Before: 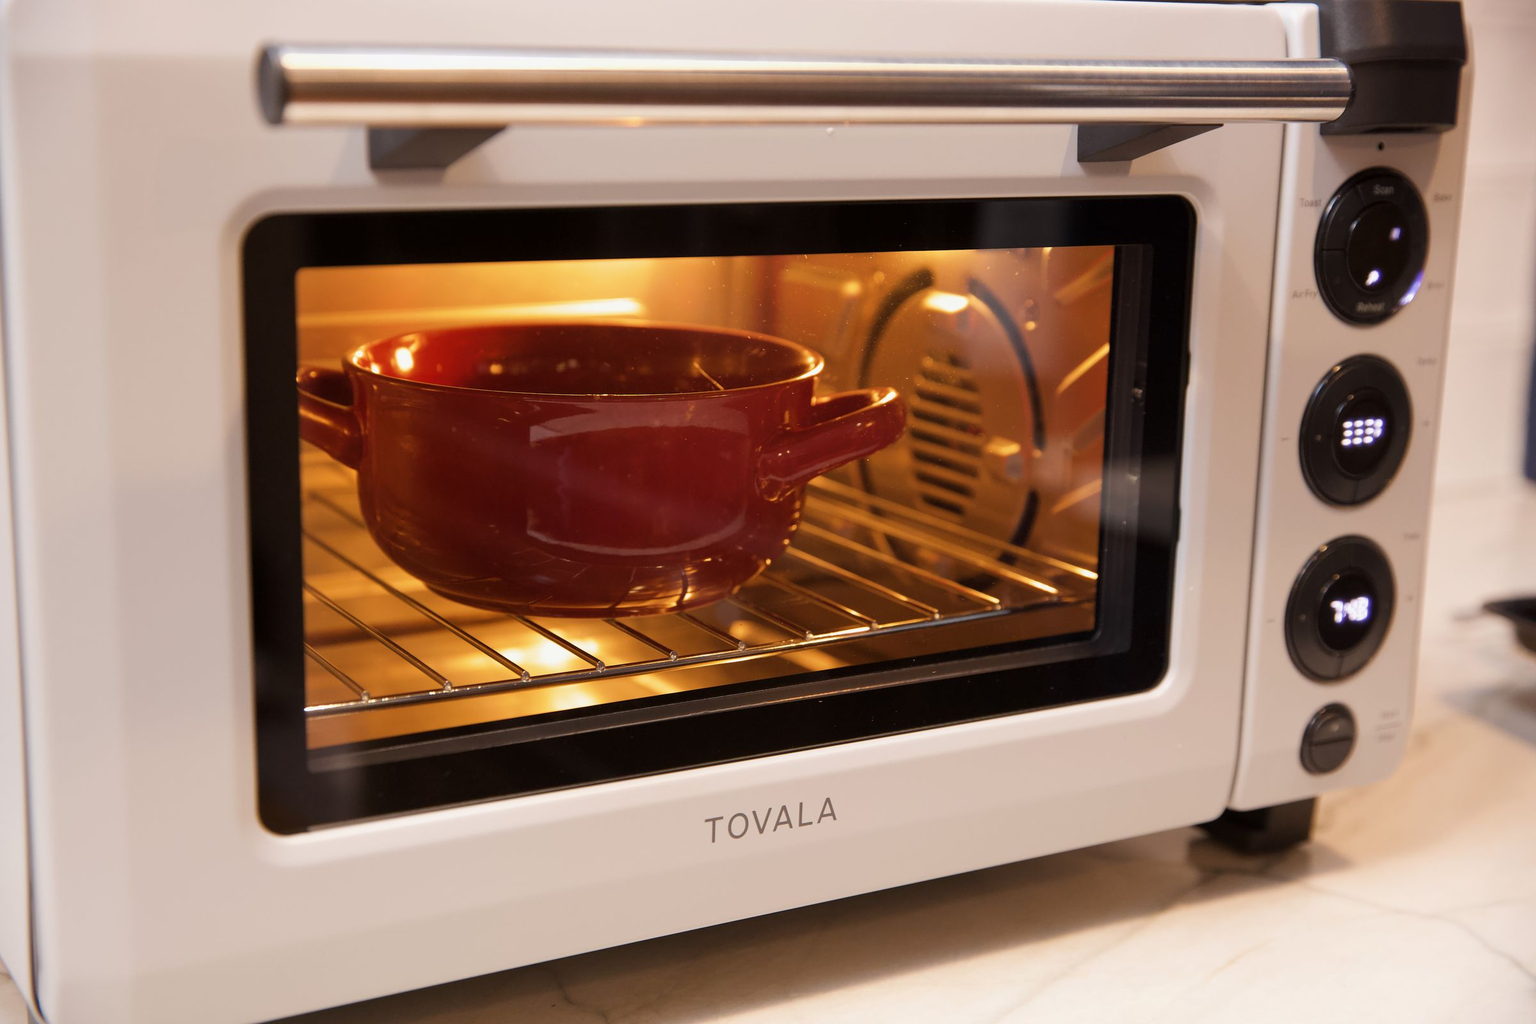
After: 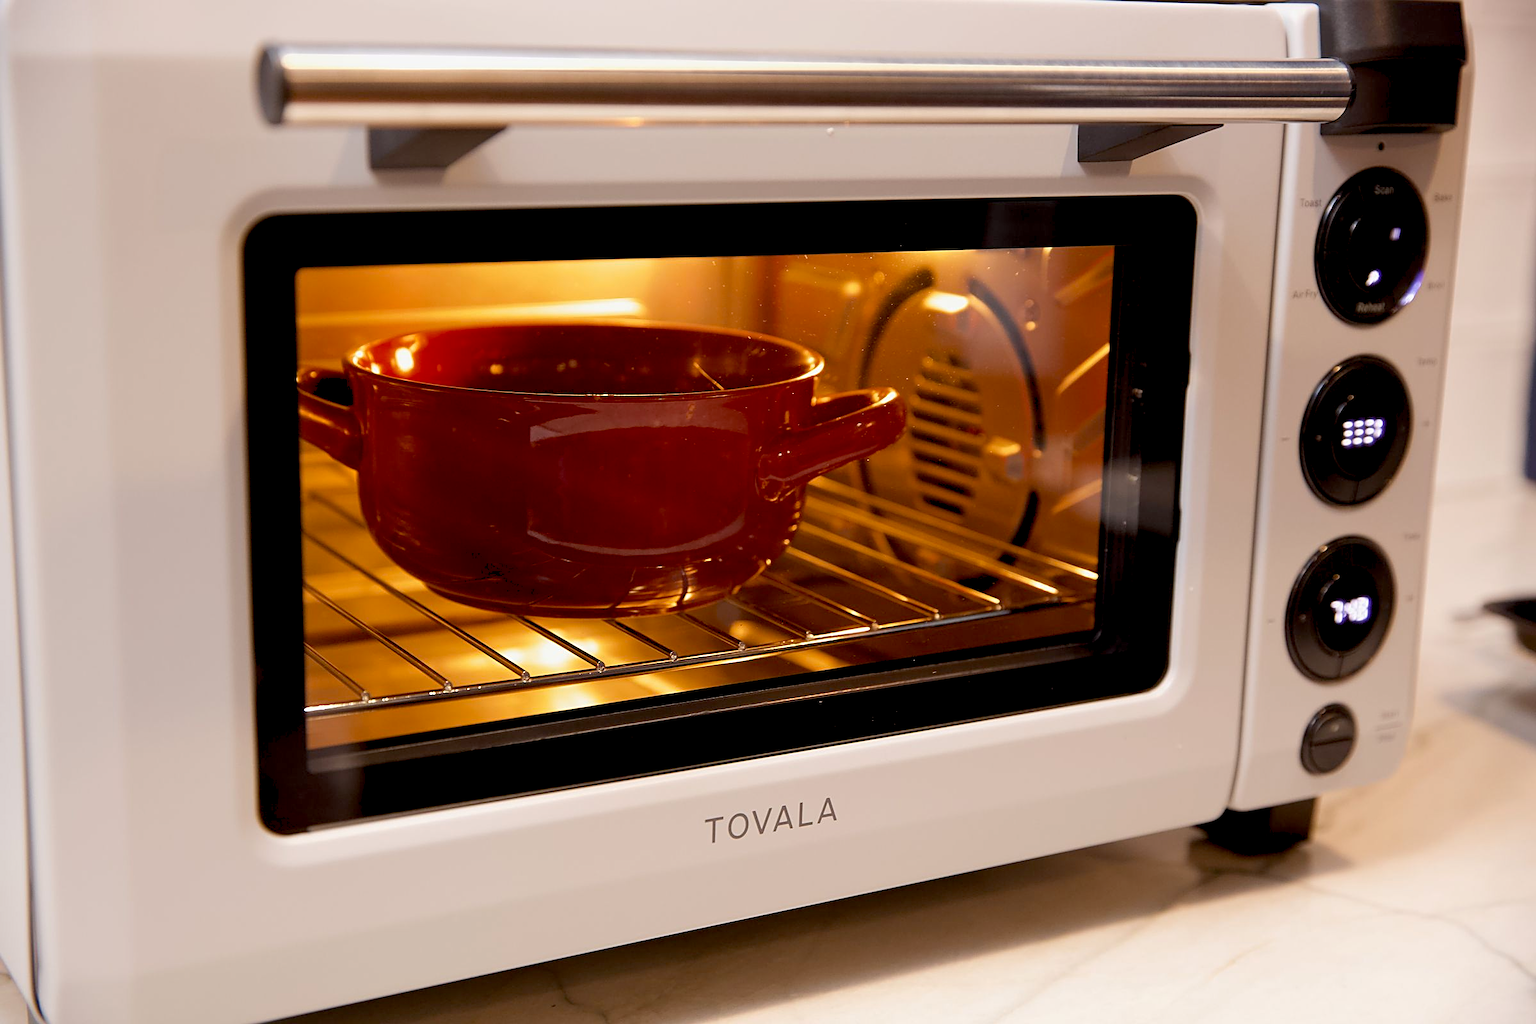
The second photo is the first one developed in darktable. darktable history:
exposure: black level correction 0.009, compensate highlight preservation false
sharpen: on, module defaults
